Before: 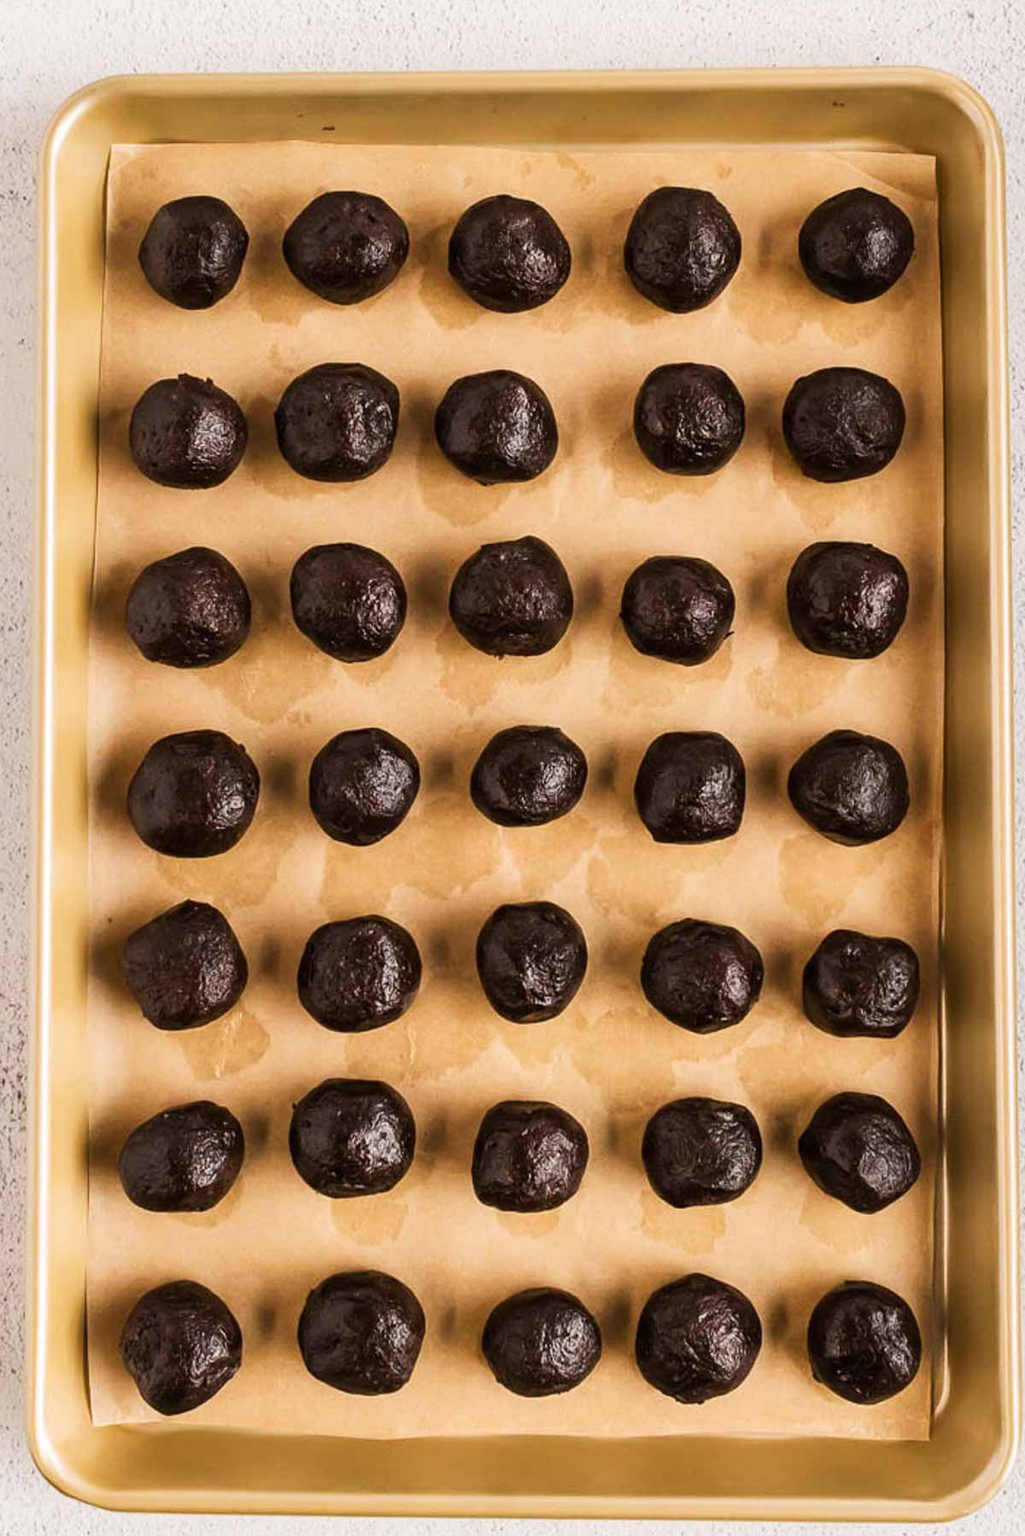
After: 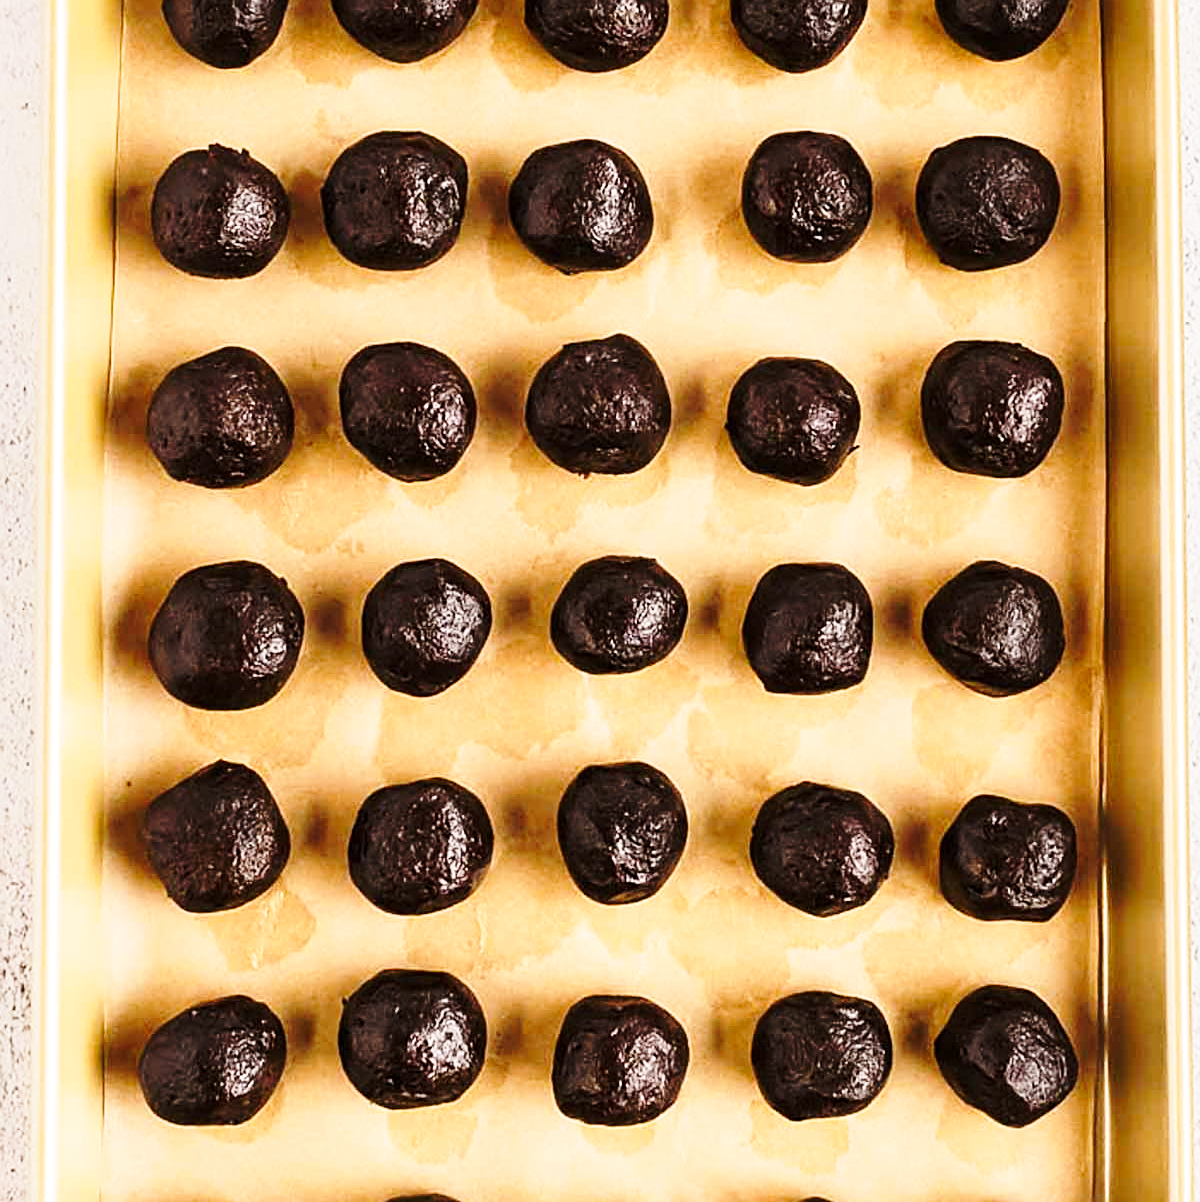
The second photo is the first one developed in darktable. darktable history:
sharpen: on, module defaults
crop: top 16.36%, bottom 16.776%
base curve: curves: ch0 [(0, 0) (0.036, 0.037) (0.121, 0.228) (0.46, 0.76) (0.859, 0.983) (1, 1)], preserve colors none
